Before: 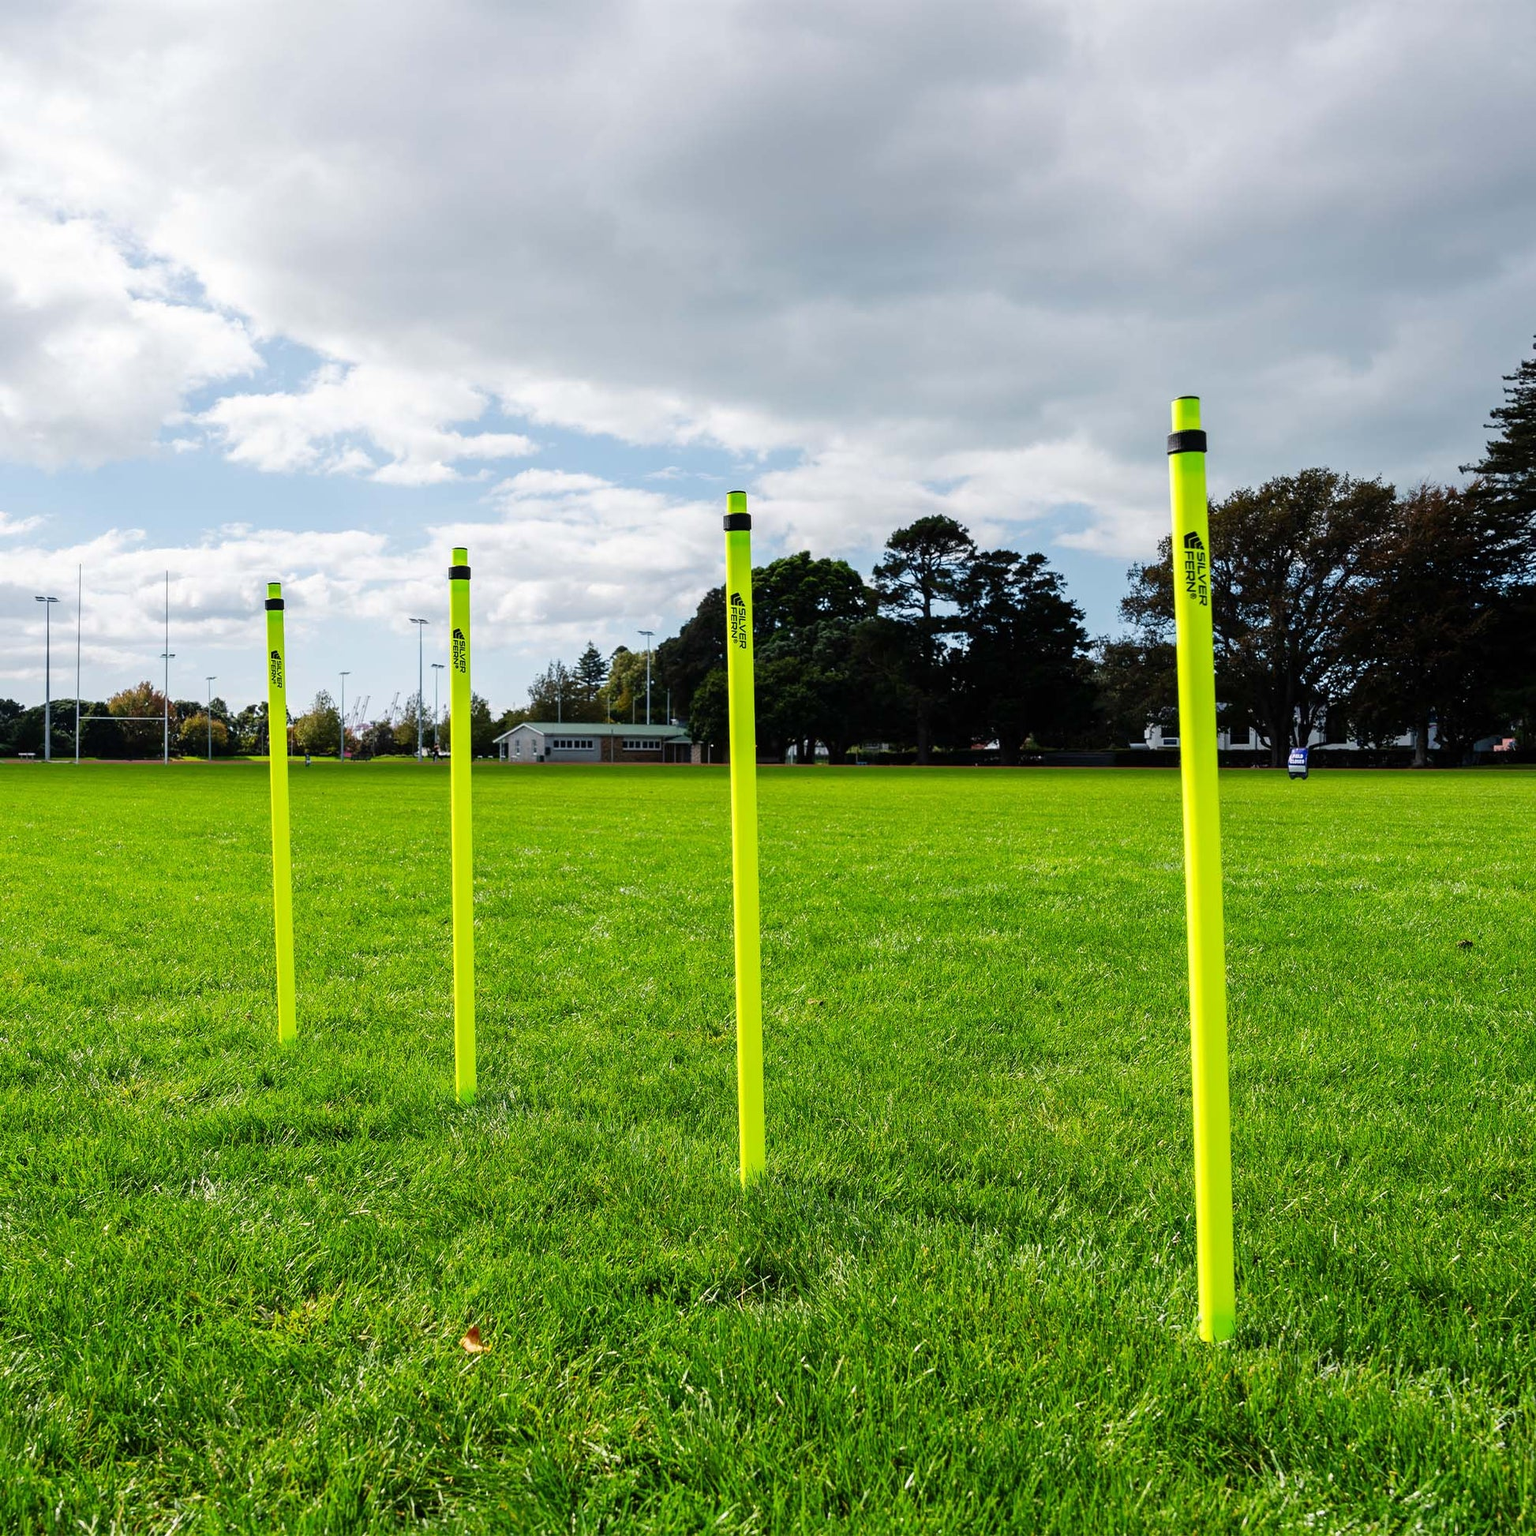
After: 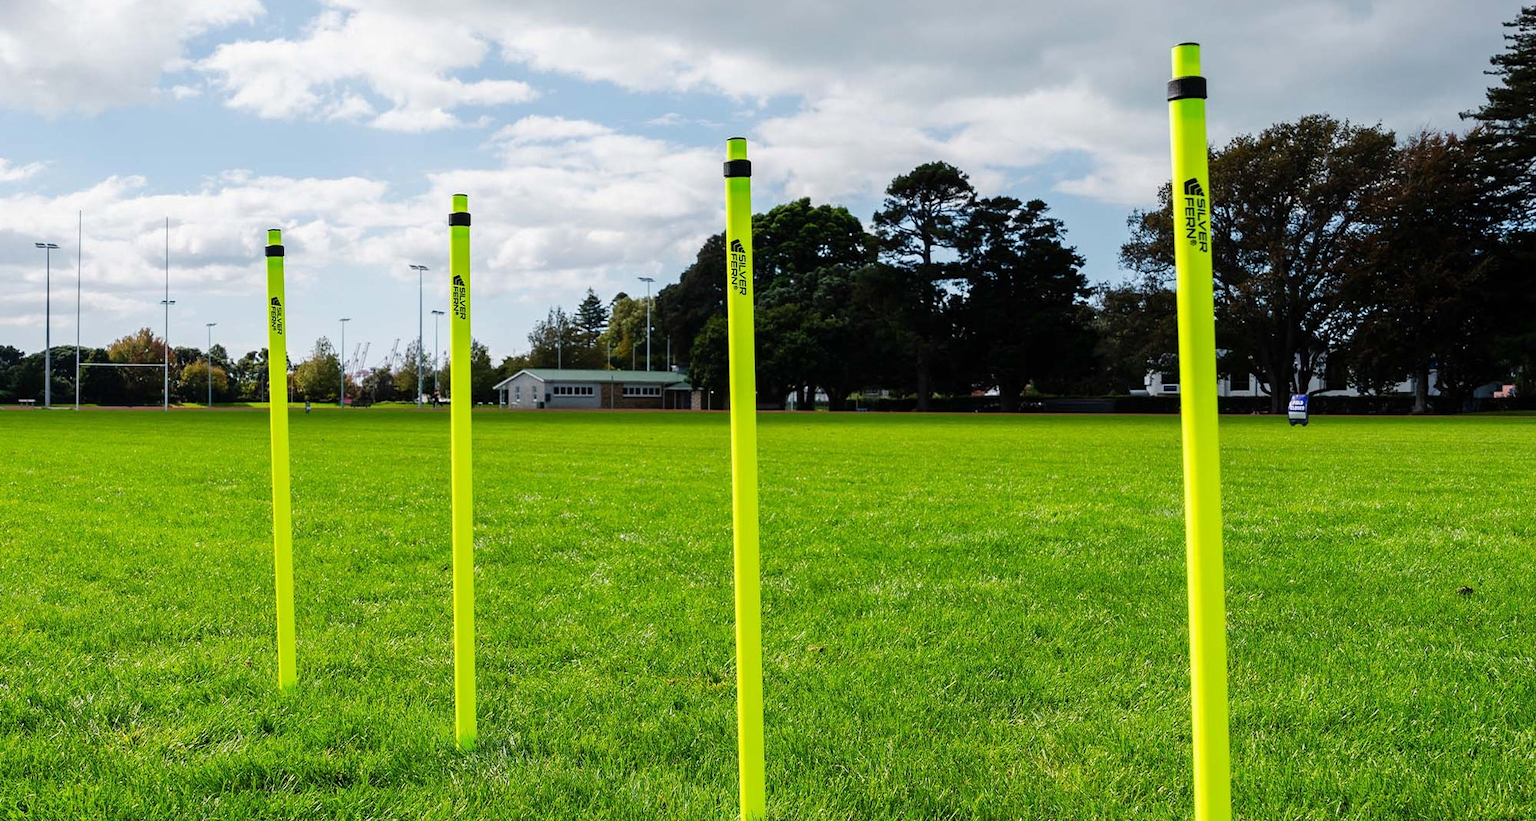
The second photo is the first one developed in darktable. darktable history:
crop and rotate: top 23.043%, bottom 23.437%
exposure: exposure -0.048 EV, compensate highlight preservation false
